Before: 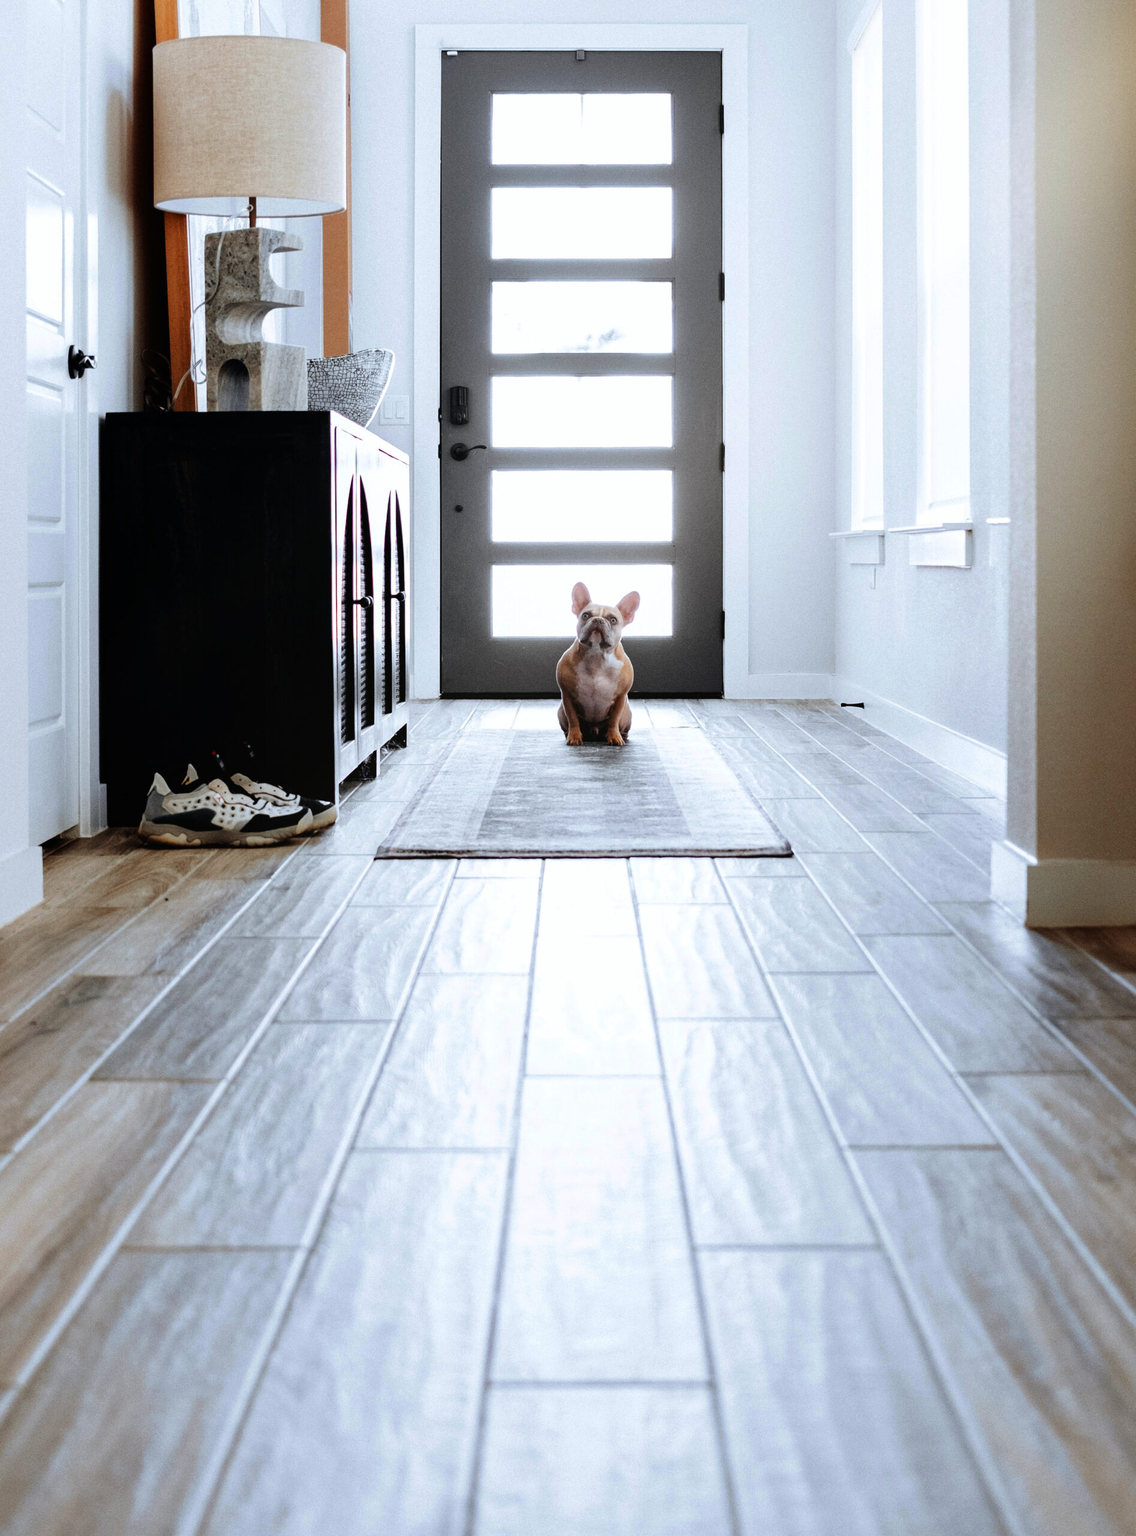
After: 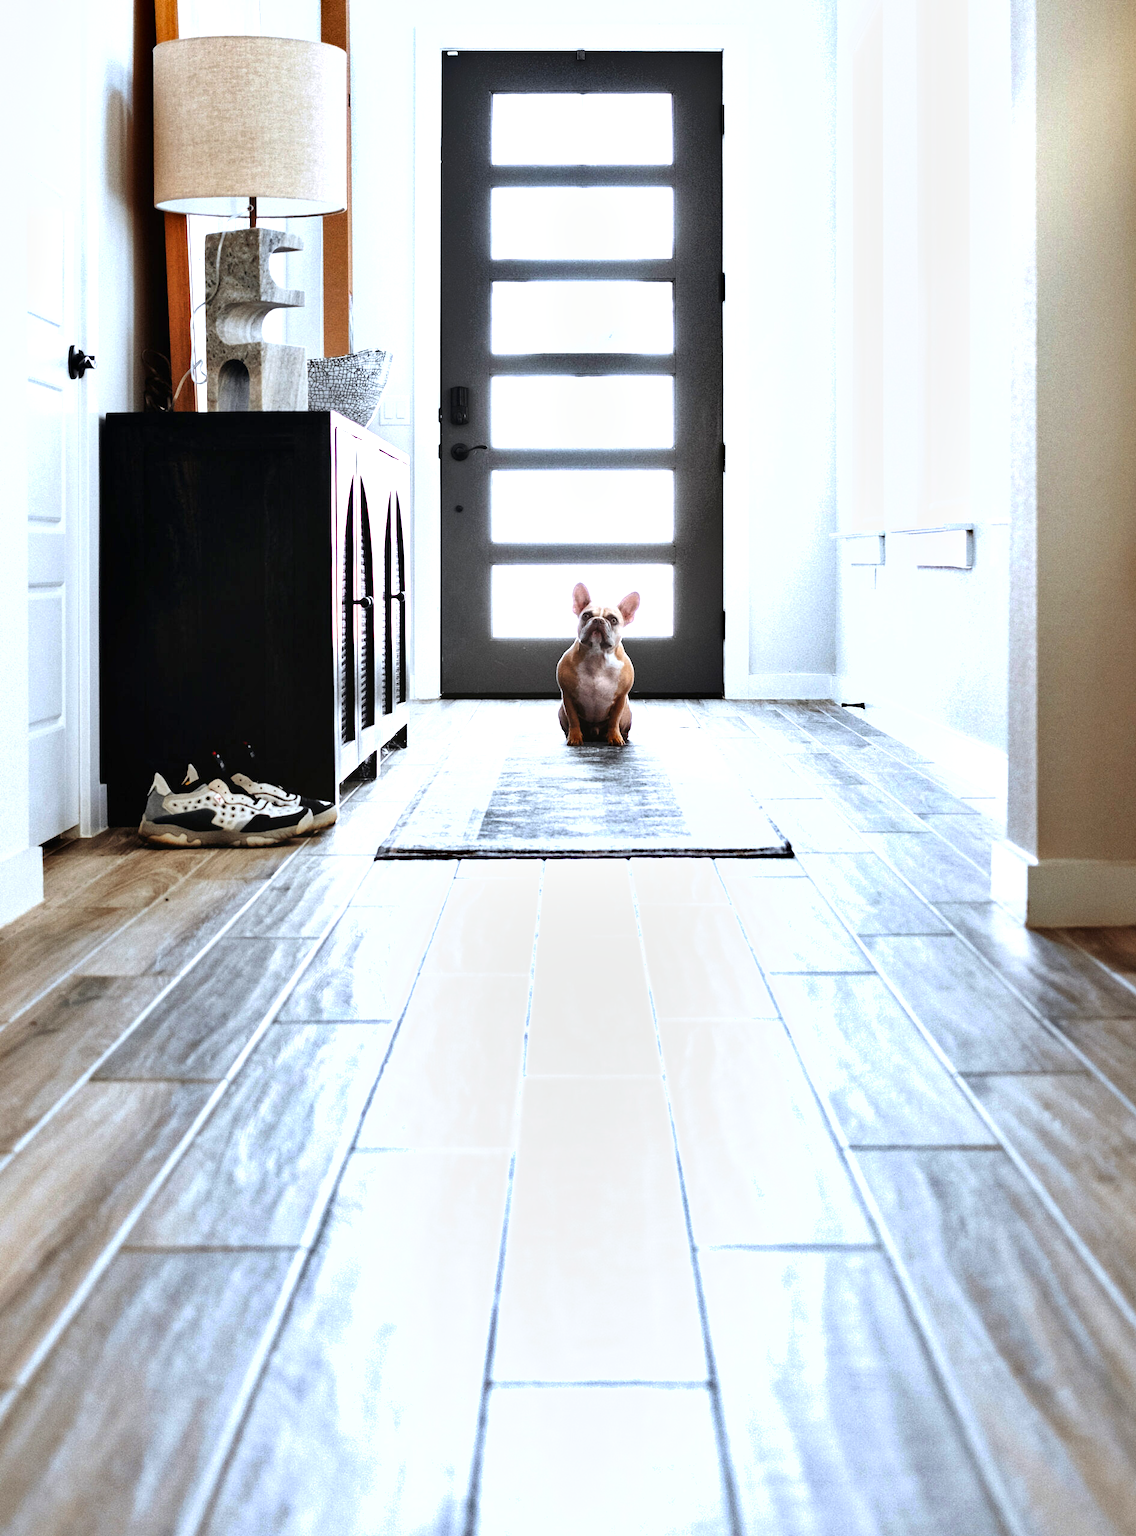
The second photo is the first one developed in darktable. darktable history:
exposure: black level correction 0, exposure 0.69 EV, compensate highlight preservation false
shadows and highlights: soften with gaussian
